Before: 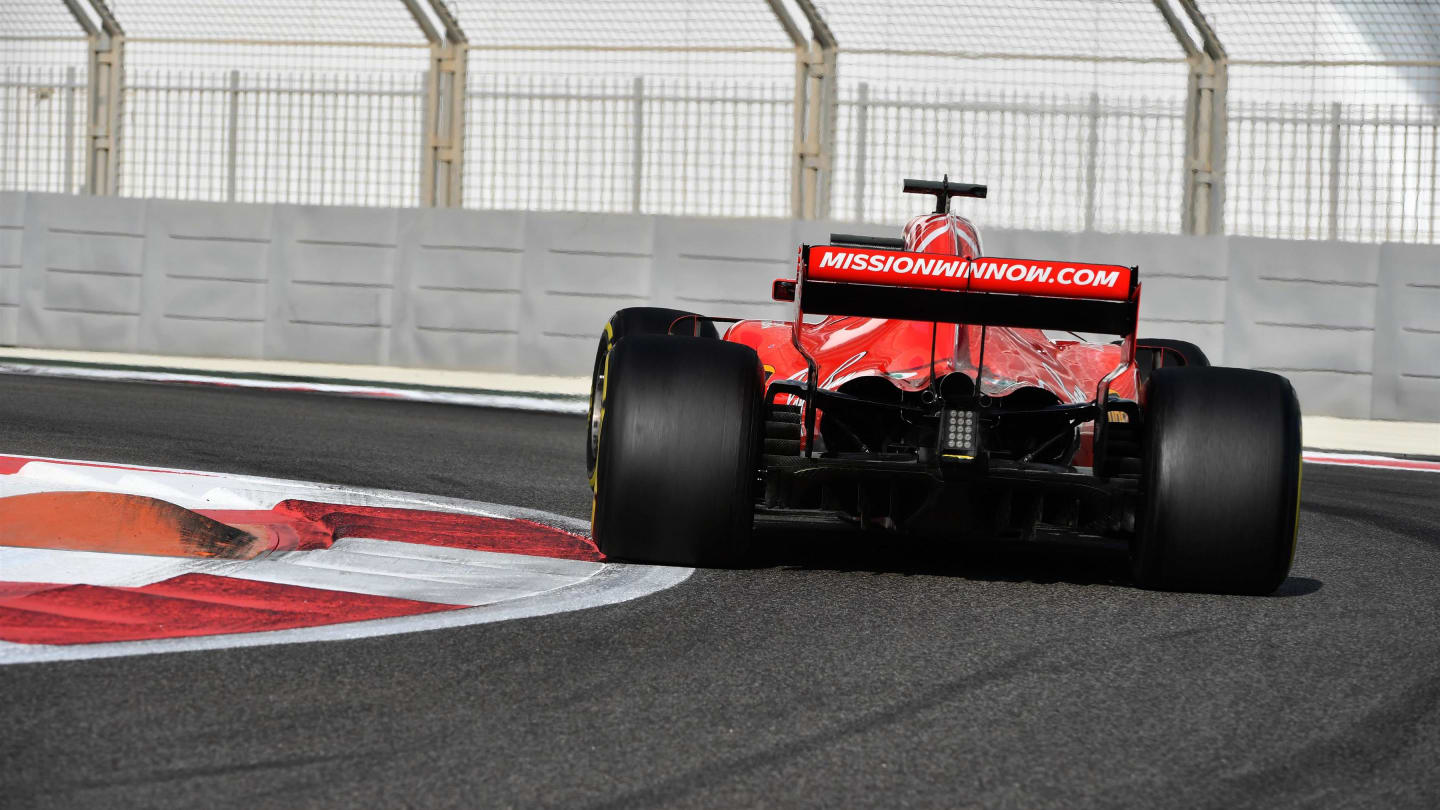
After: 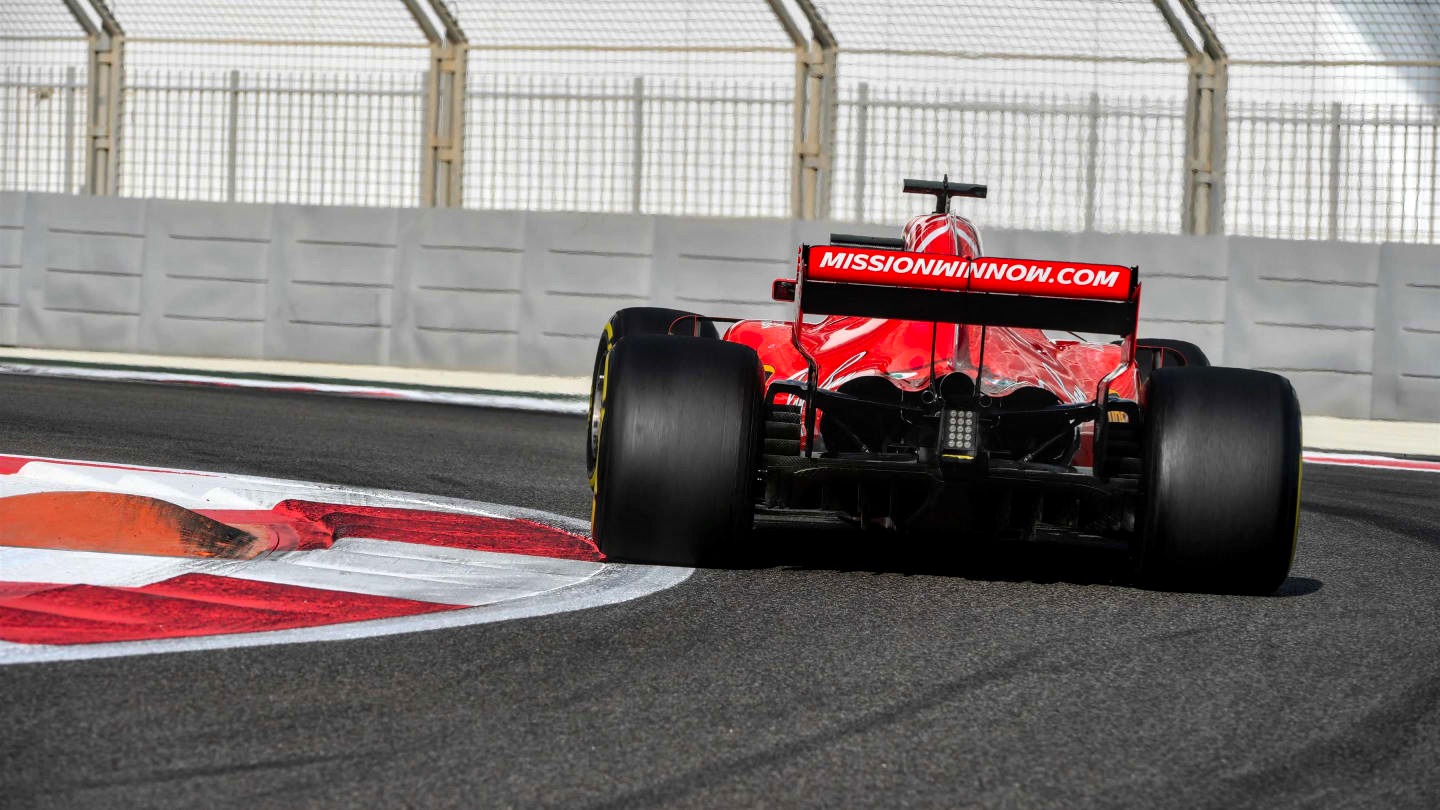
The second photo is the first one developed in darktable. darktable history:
local contrast: on, module defaults
contrast brightness saturation: saturation 0.178
